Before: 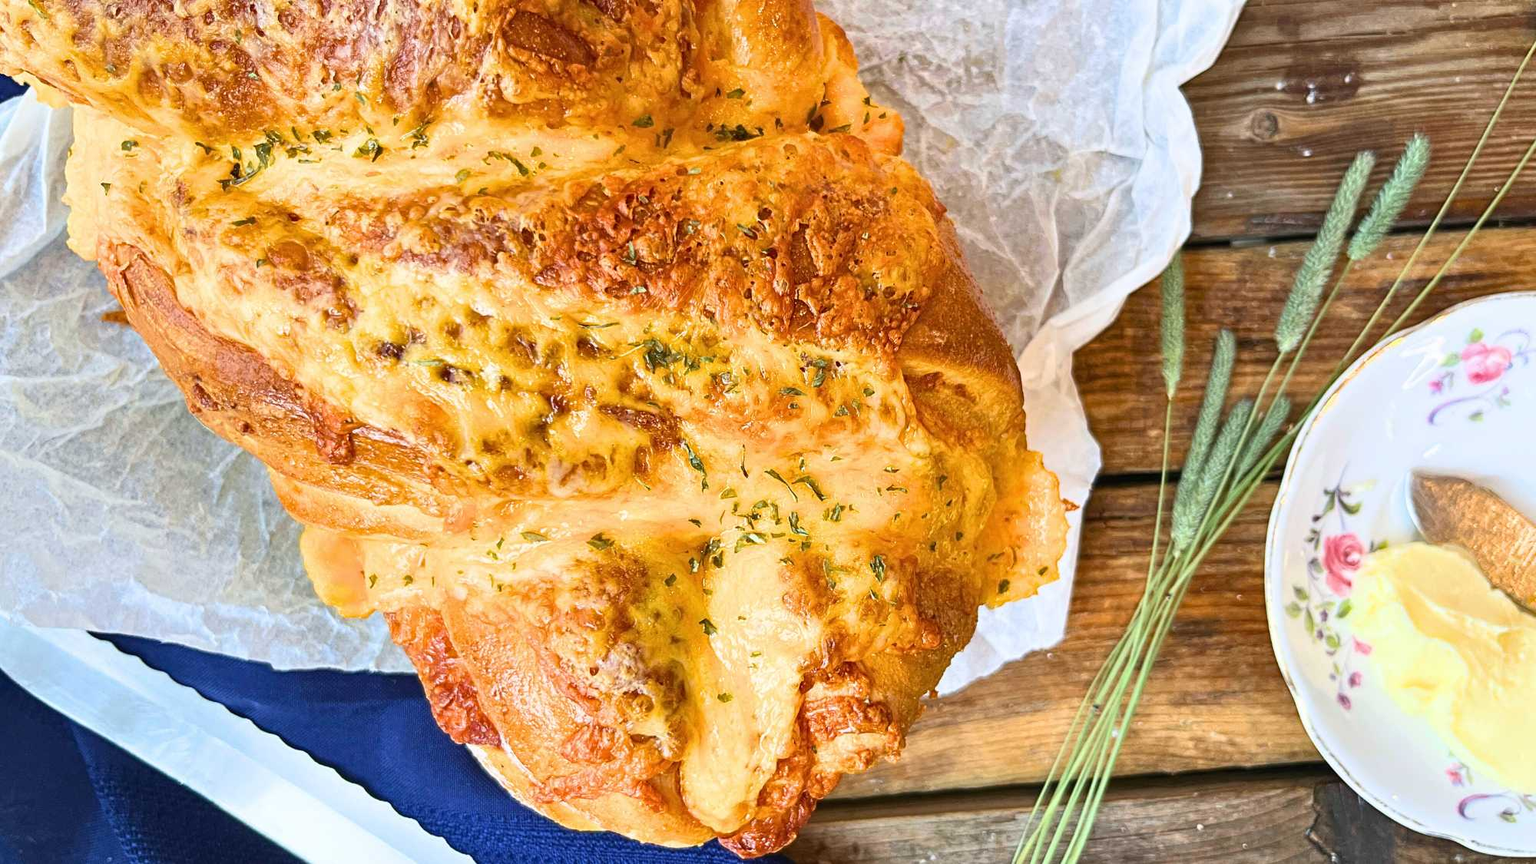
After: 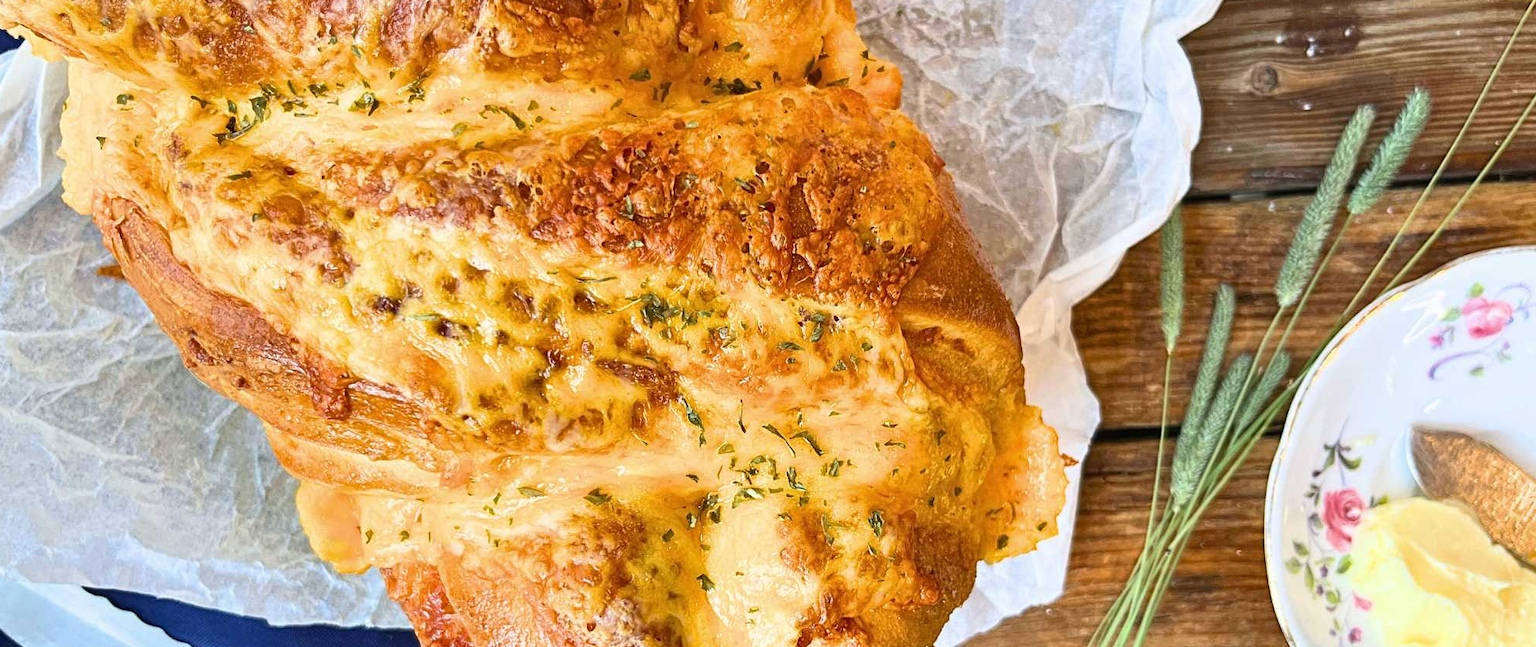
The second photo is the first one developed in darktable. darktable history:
base curve: curves: ch0 [(0, 0) (0.303, 0.277) (1, 1)]
crop: left 0.387%, top 5.469%, bottom 19.809%
